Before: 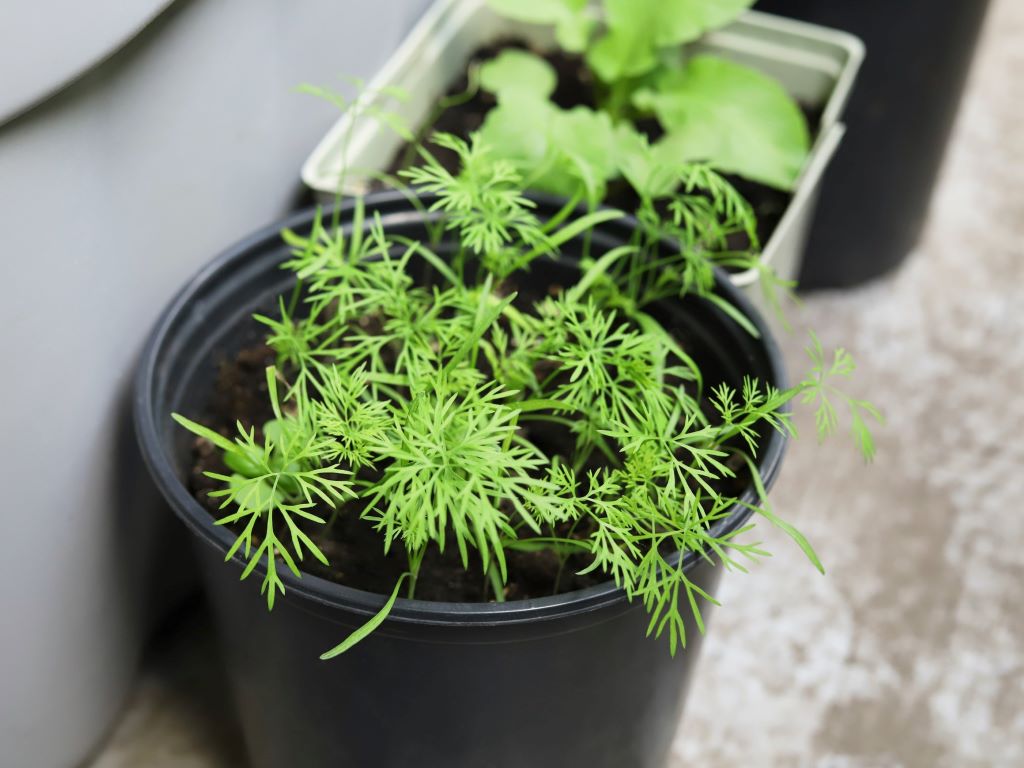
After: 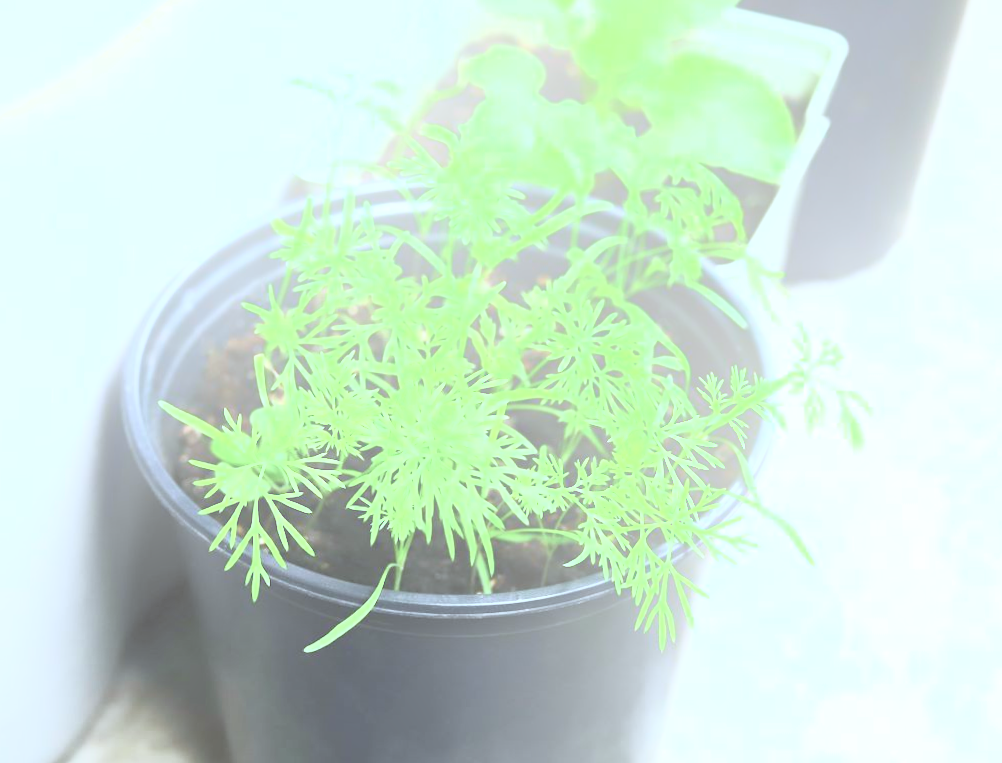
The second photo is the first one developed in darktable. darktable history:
bloom: size 40%
exposure: black level correction 0, exposure 0.7 EV, compensate exposure bias true, compensate highlight preservation false
white balance: red 1.009, blue 0.985
color calibration: illuminant as shot in camera, x 0.383, y 0.38, temperature 3949.15 K, gamut compression 1.66
rotate and perspective: rotation 0.226°, lens shift (vertical) -0.042, crop left 0.023, crop right 0.982, crop top 0.006, crop bottom 0.994
contrast brightness saturation: contrast 0.43, brightness 0.56, saturation -0.19
